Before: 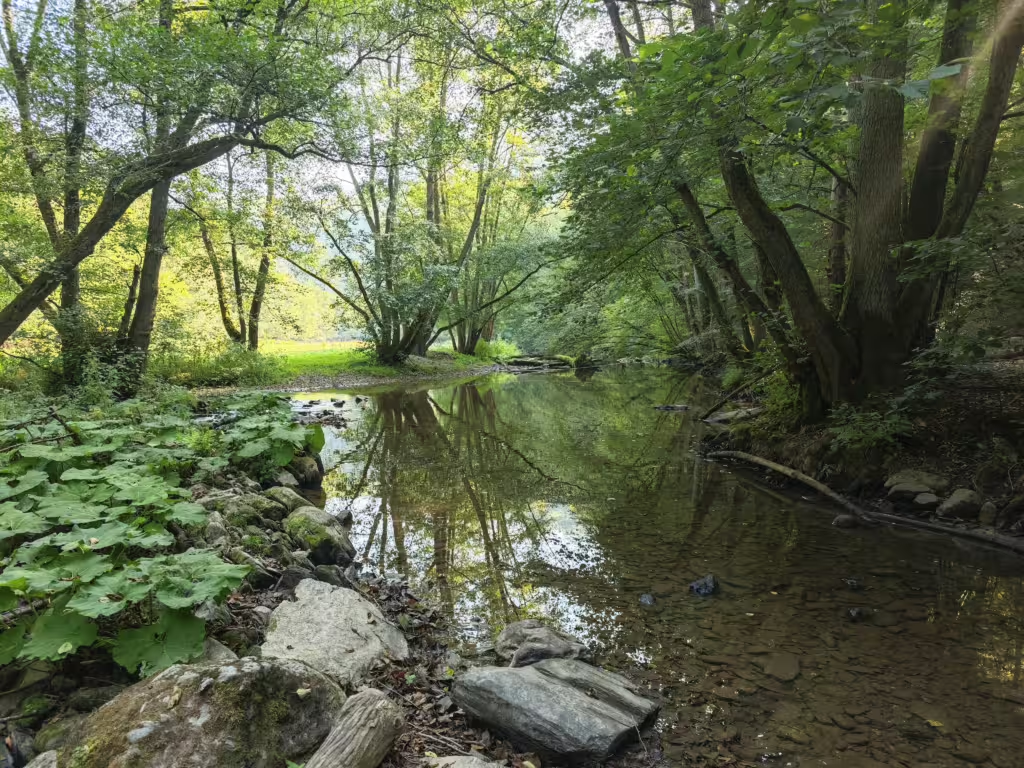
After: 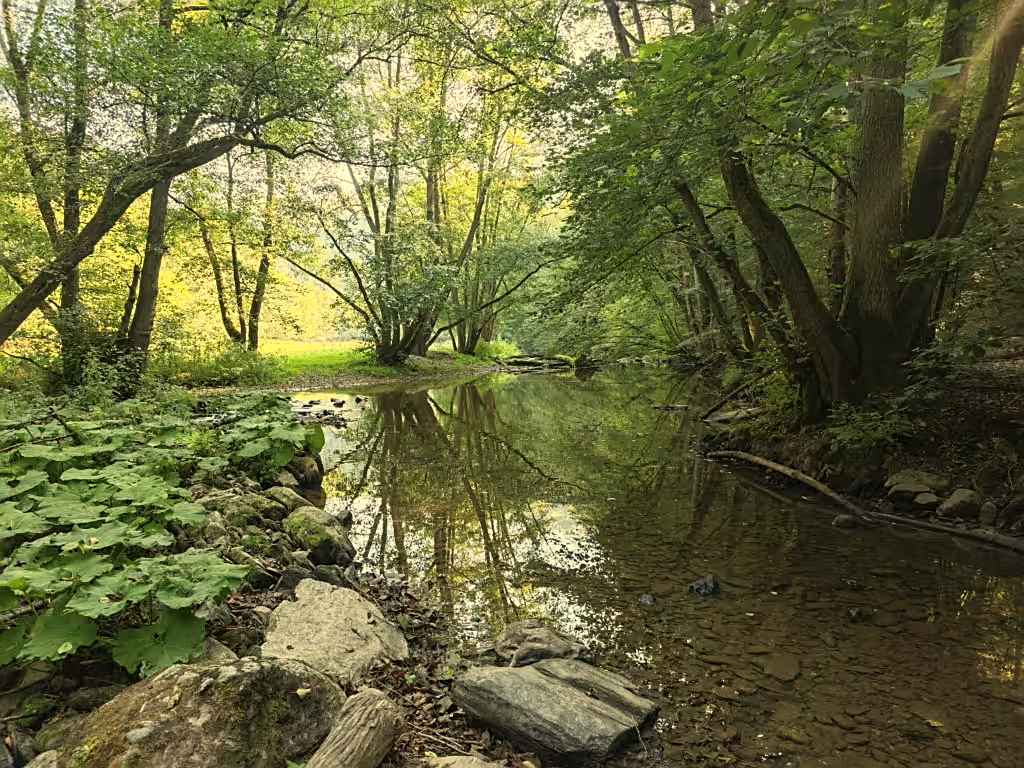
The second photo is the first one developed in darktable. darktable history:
white balance: red 1.08, blue 0.791
sharpen: on, module defaults
